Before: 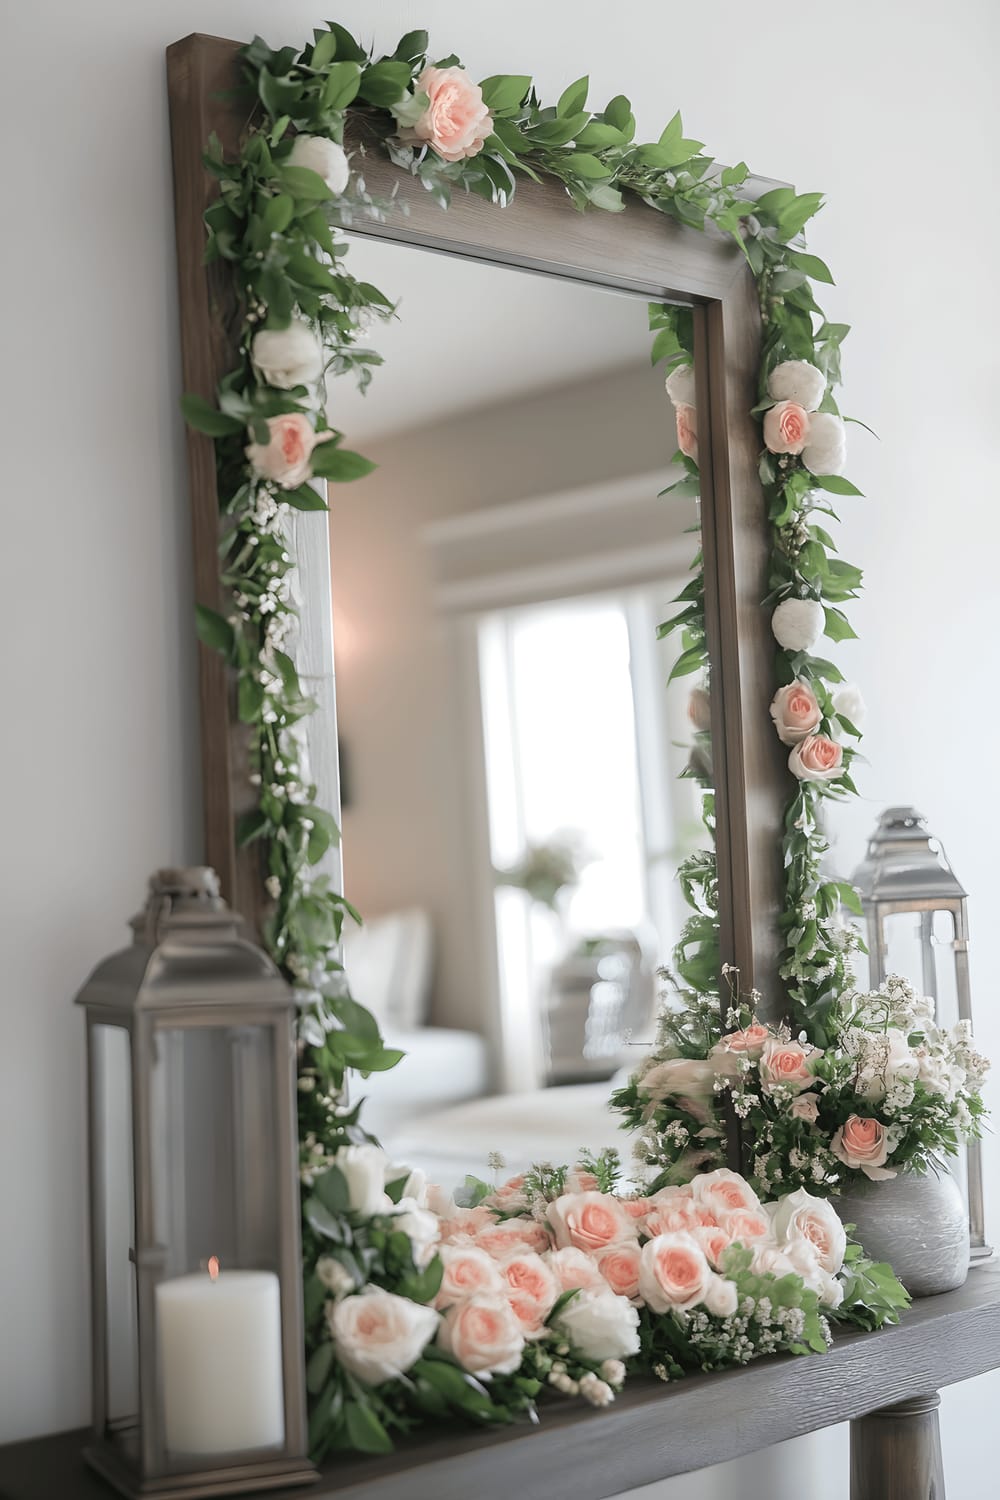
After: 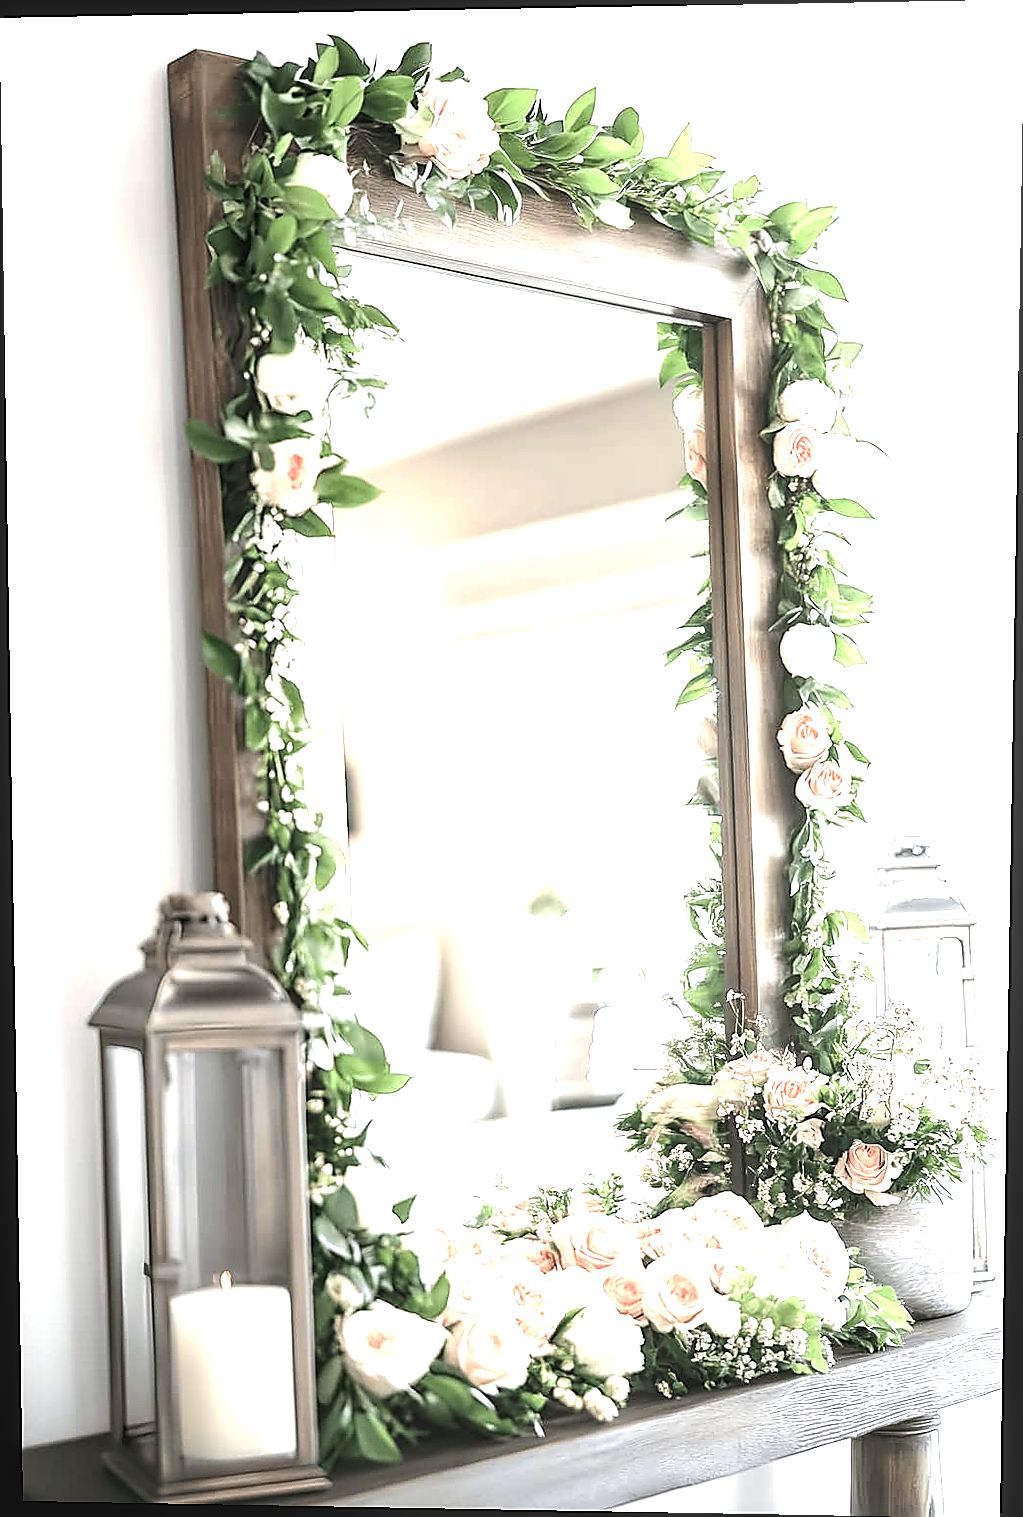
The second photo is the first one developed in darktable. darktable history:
sharpen: radius 1.4, amount 1.25, threshold 0.7
local contrast: detail 130%
exposure: black level correction 0, exposure 1.2 EV, compensate exposure bias true, compensate highlight preservation false
tone equalizer: -8 EV -0.75 EV, -7 EV -0.7 EV, -6 EV -0.6 EV, -5 EV -0.4 EV, -3 EV 0.4 EV, -2 EV 0.6 EV, -1 EV 0.7 EV, +0 EV 0.75 EV, edges refinement/feathering 500, mask exposure compensation -1.57 EV, preserve details no
rotate and perspective: lens shift (vertical) 0.048, lens shift (horizontal) -0.024, automatic cropping off
